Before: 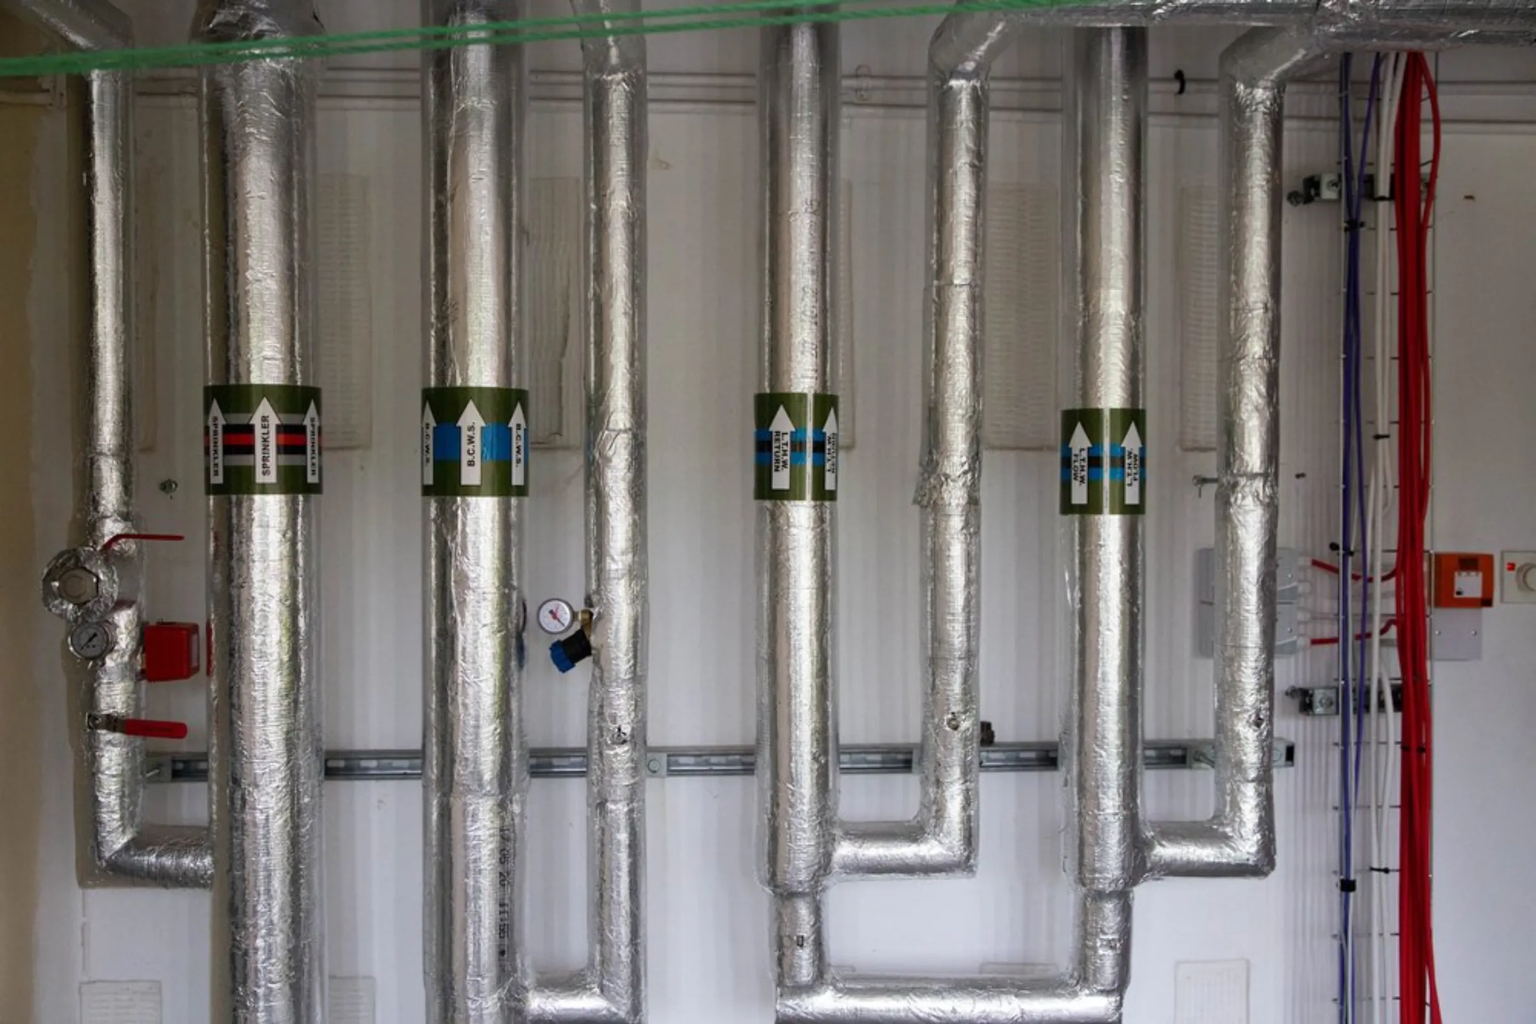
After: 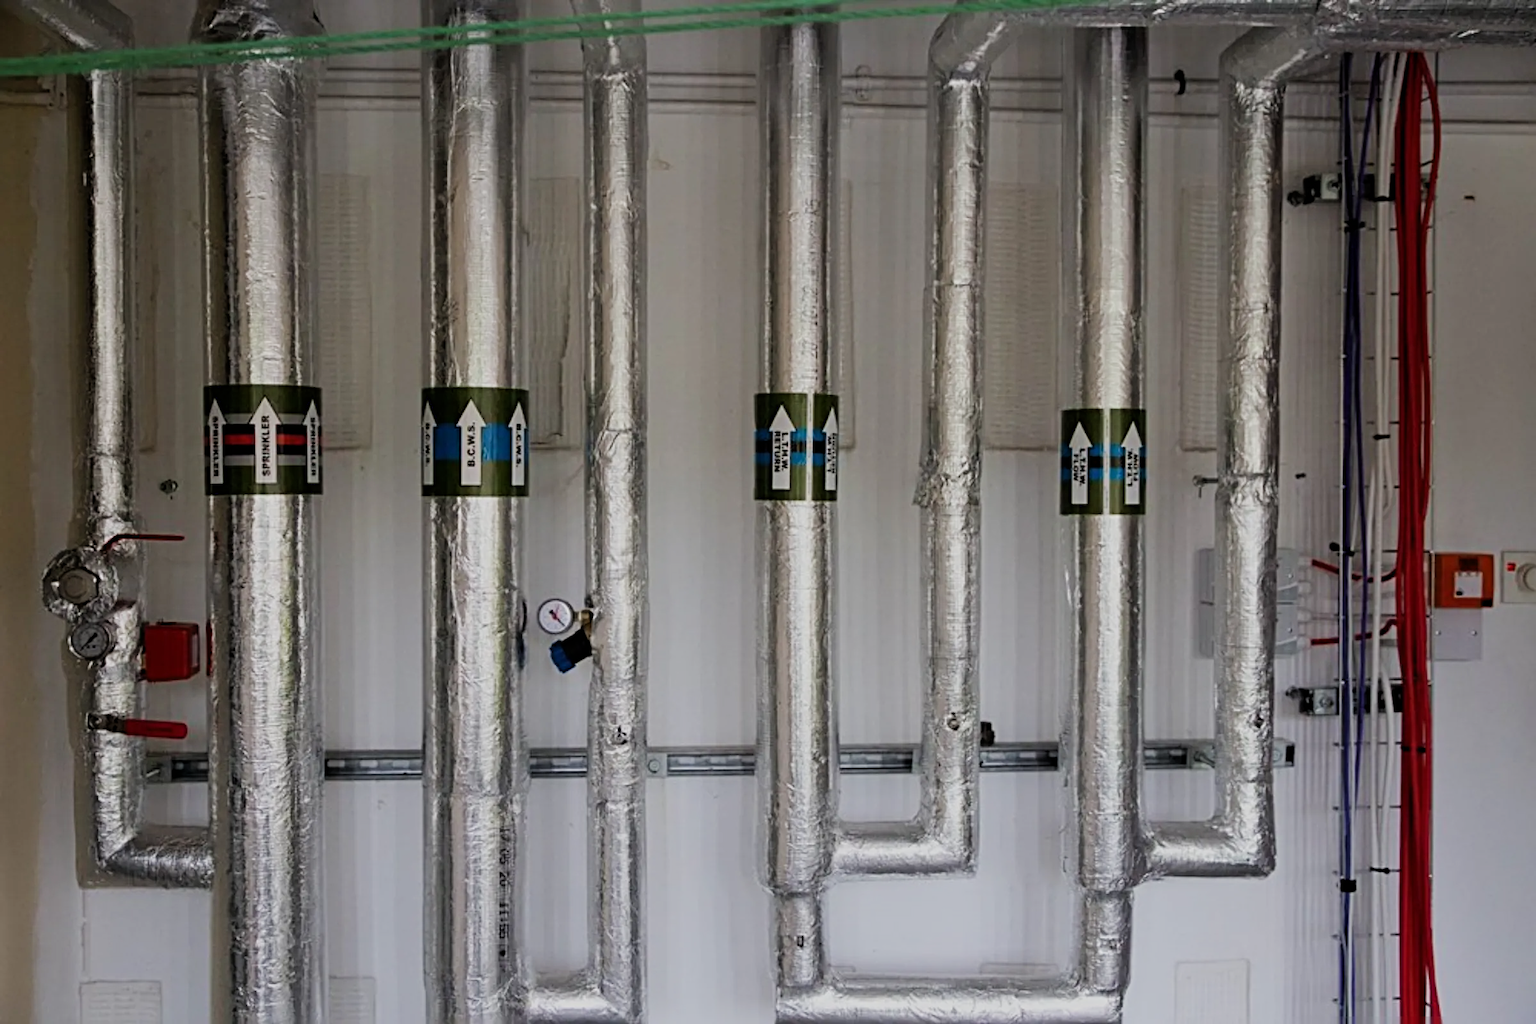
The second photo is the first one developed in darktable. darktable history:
filmic rgb: black relative exposure -7.65 EV, white relative exposure 4.56 EV, threshold 2.97 EV, hardness 3.61, enable highlight reconstruction true
sharpen: radius 4.876
